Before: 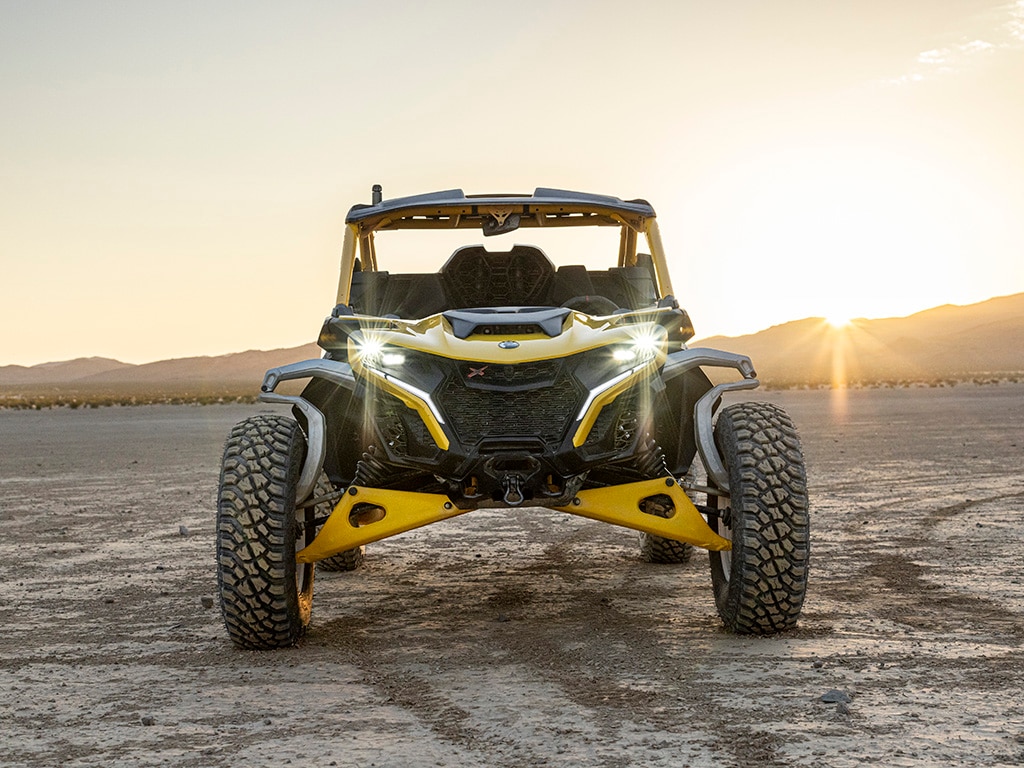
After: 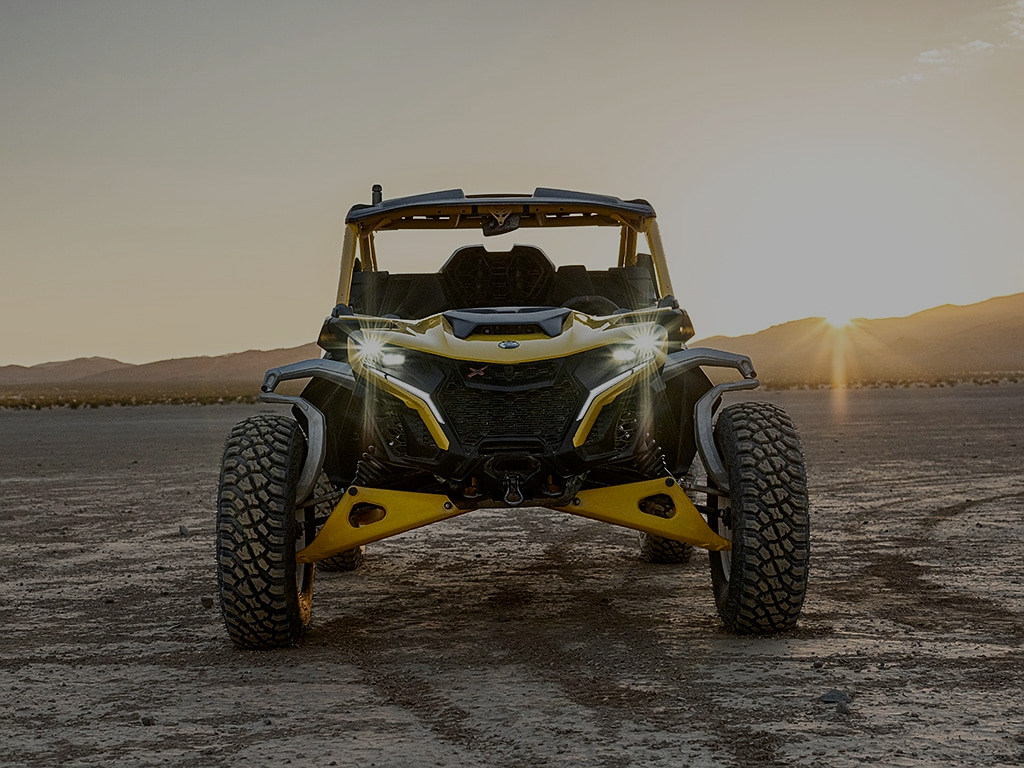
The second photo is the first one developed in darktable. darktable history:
exposure: exposure -1.376 EV, compensate highlight preservation false
sharpen: radius 0.995
contrast brightness saturation: contrast 0.138
